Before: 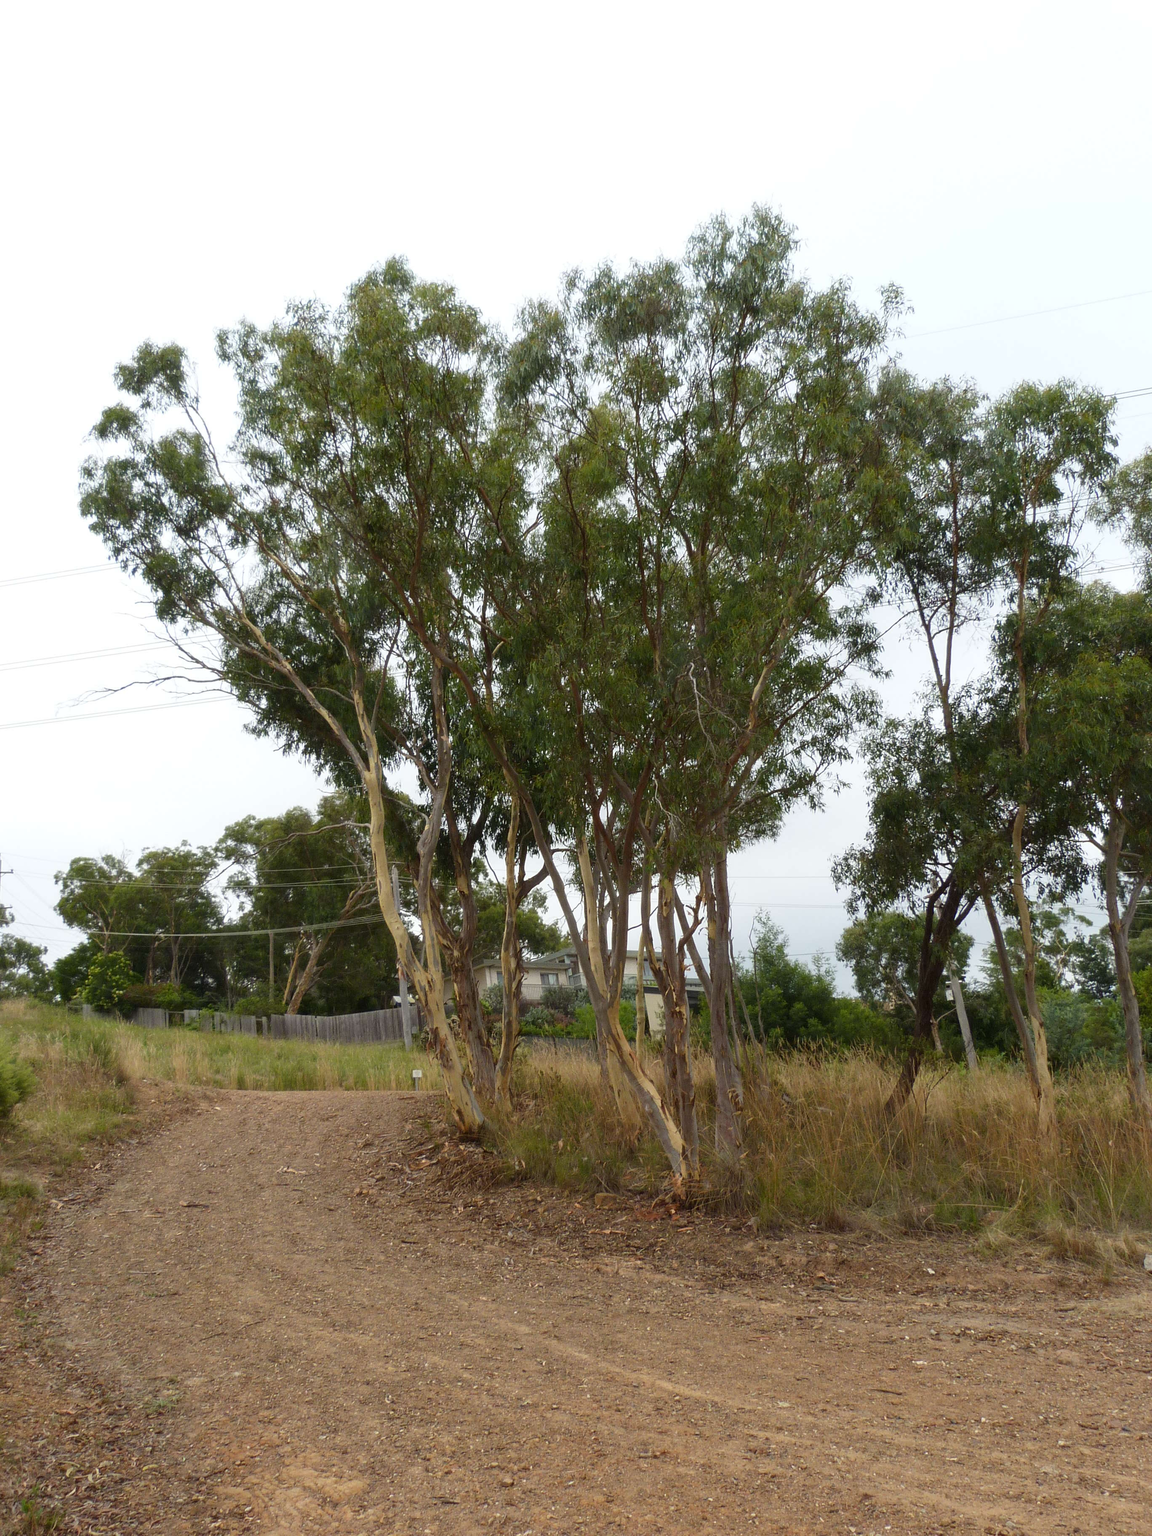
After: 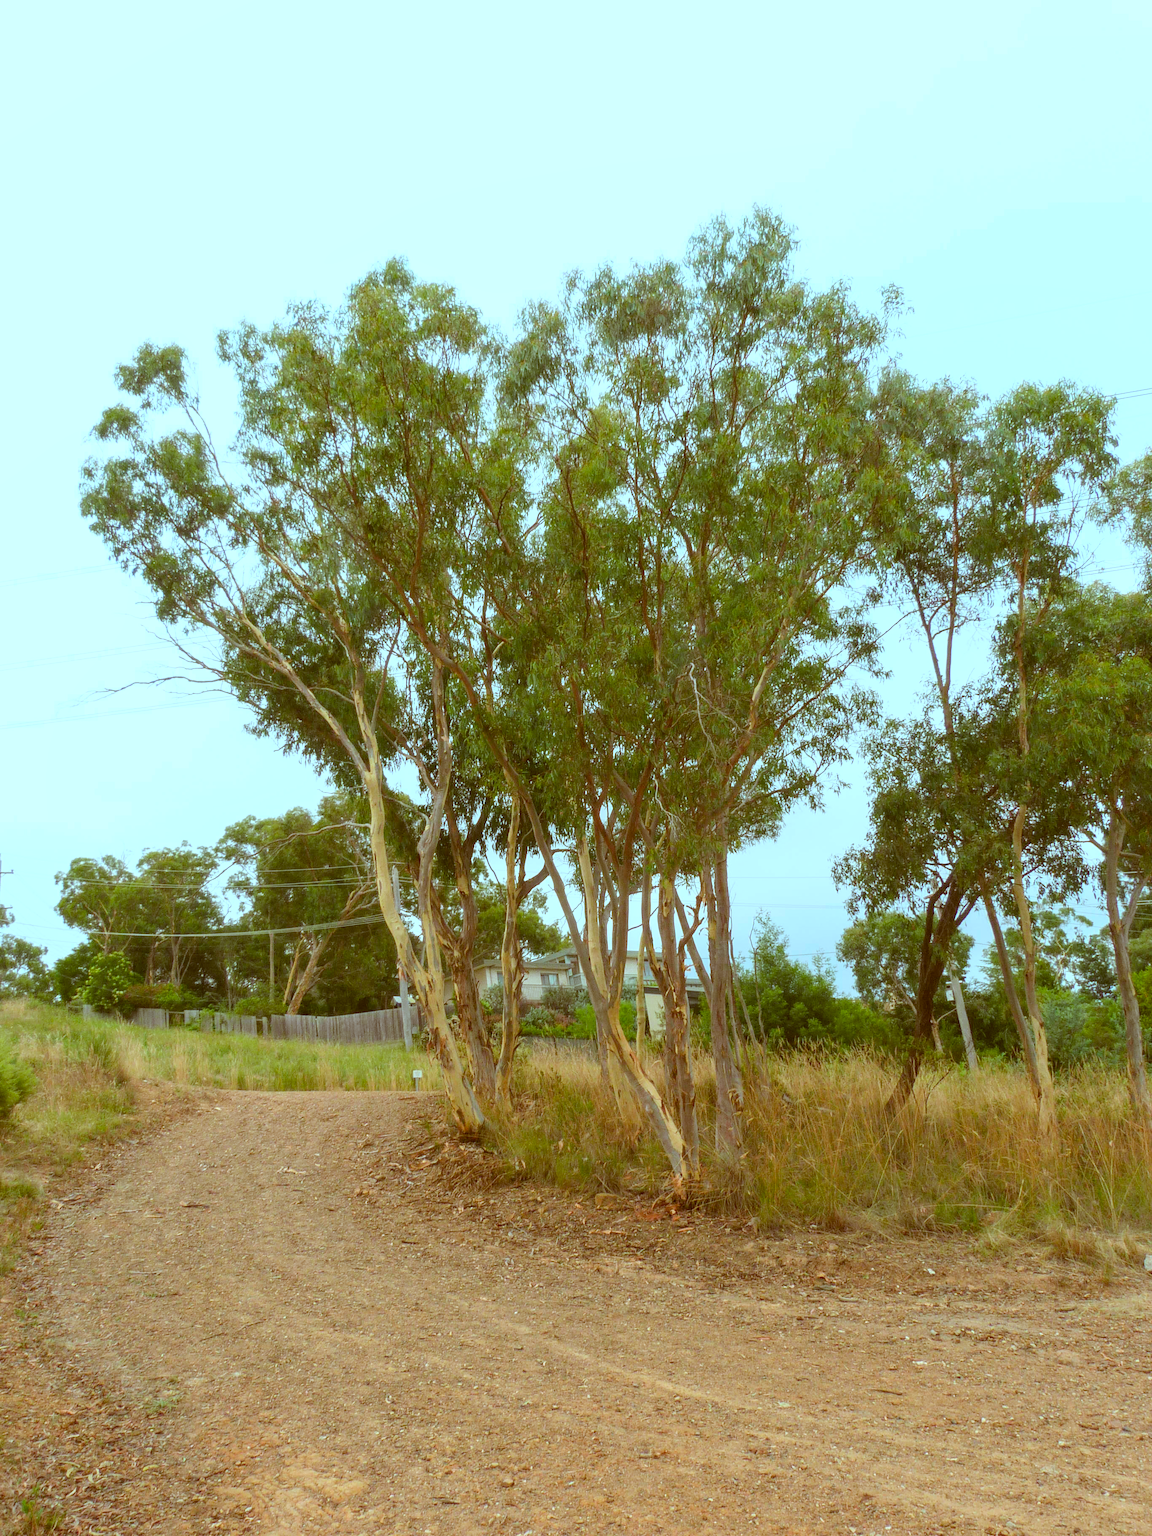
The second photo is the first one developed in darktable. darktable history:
contrast brightness saturation: contrast 0.065, brightness 0.18, saturation 0.409
color correction: highlights a* -14.71, highlights b* -16.84, shadows a* 10.05, shadows b* 29.29
local contrast: detail 109%
shadows and highlights: shadows 12.48, white point adjustment 1.24, highlights -0.827, soften with gaussian
